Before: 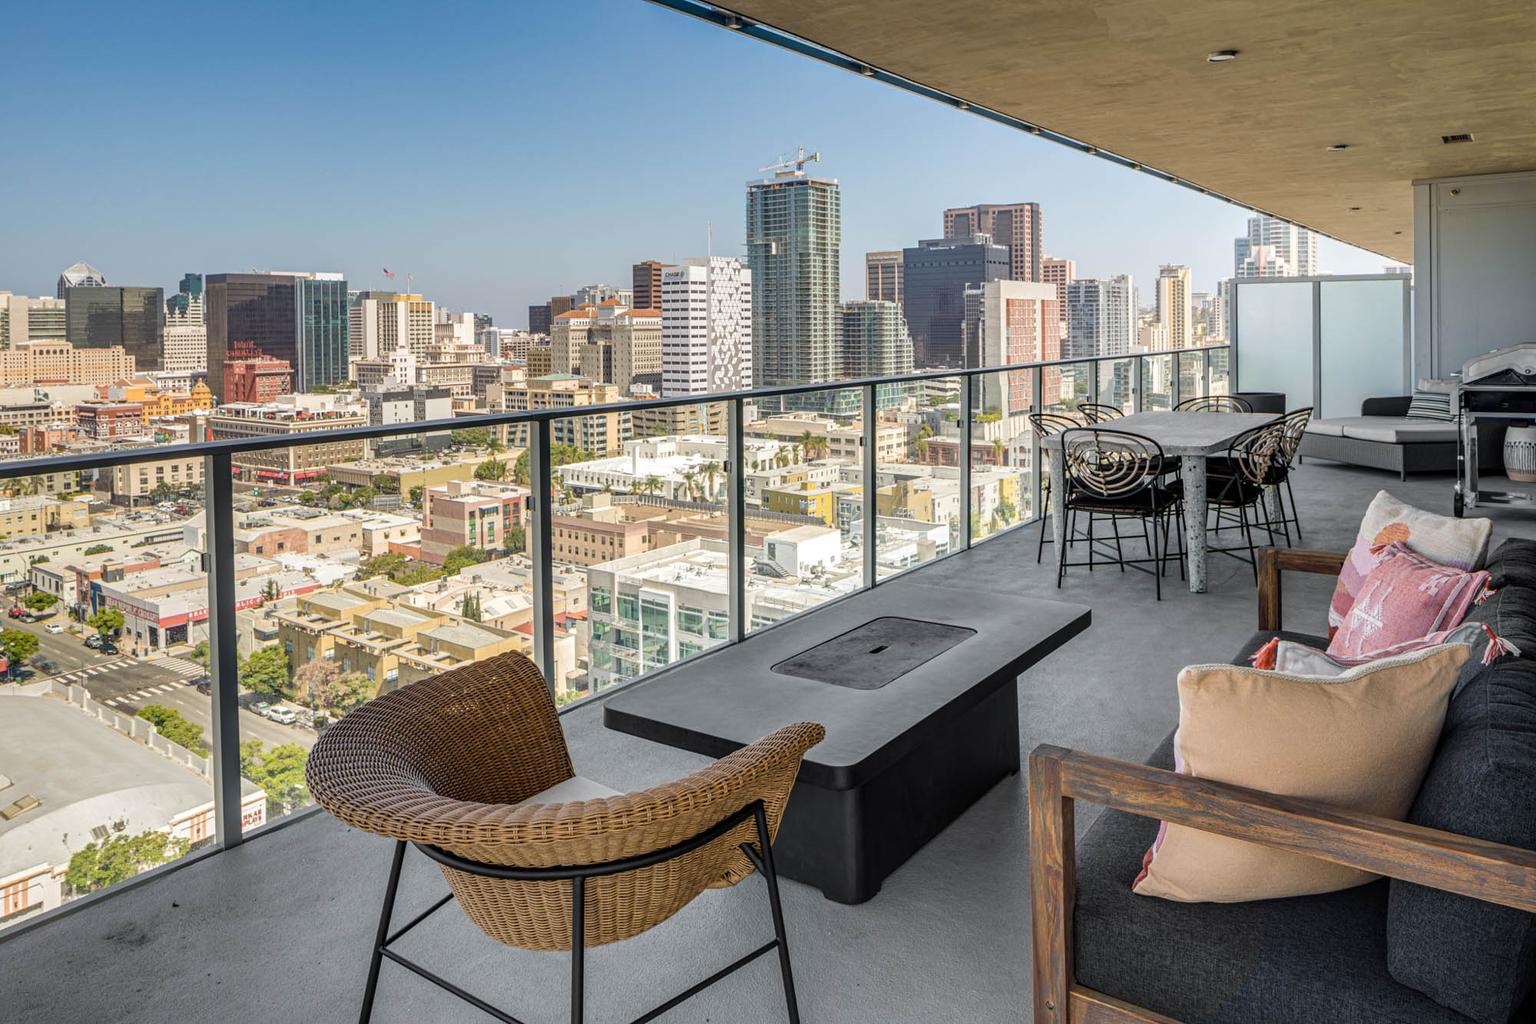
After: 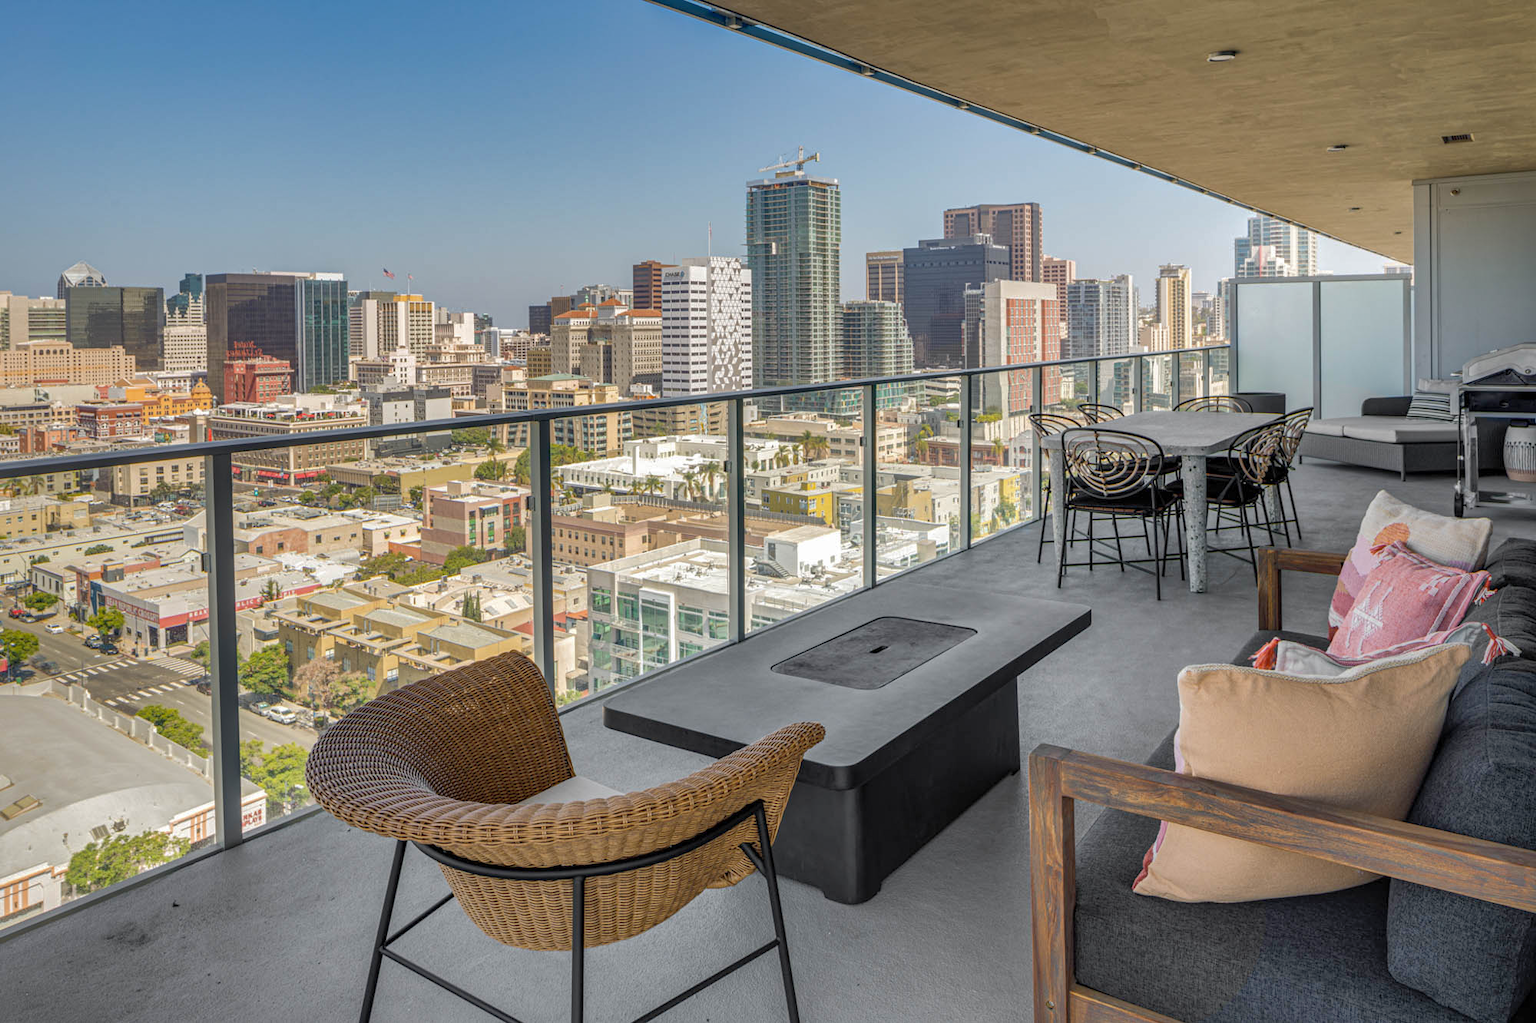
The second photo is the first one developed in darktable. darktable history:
shadows and highlights: shadows 58.83, highlights -59.74
